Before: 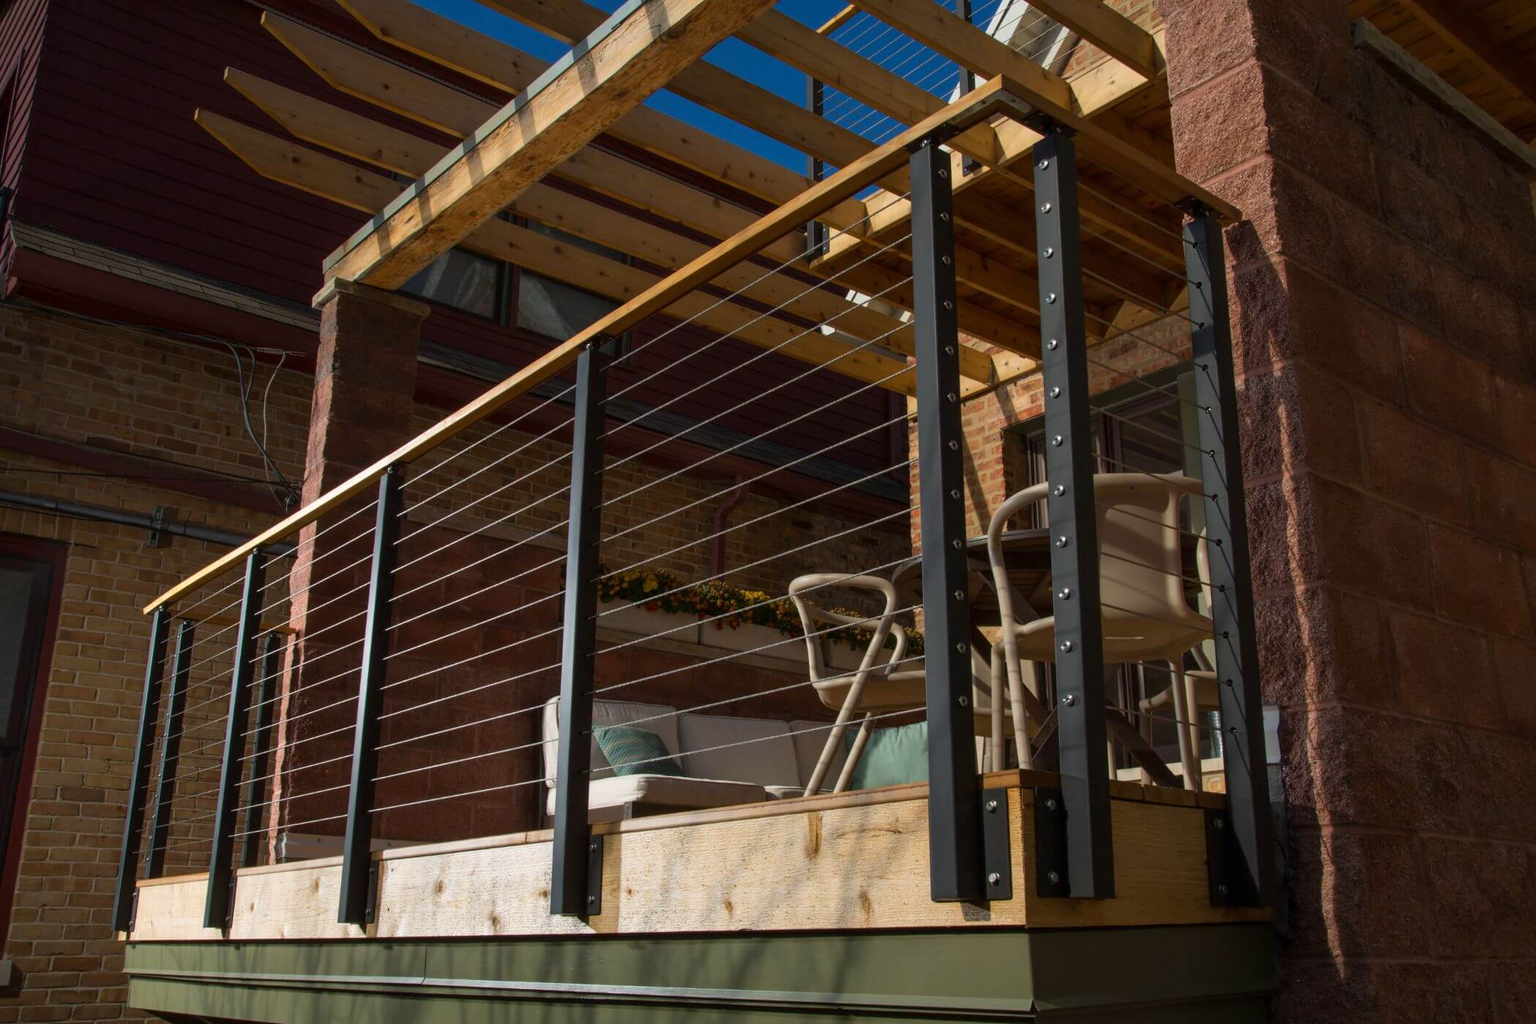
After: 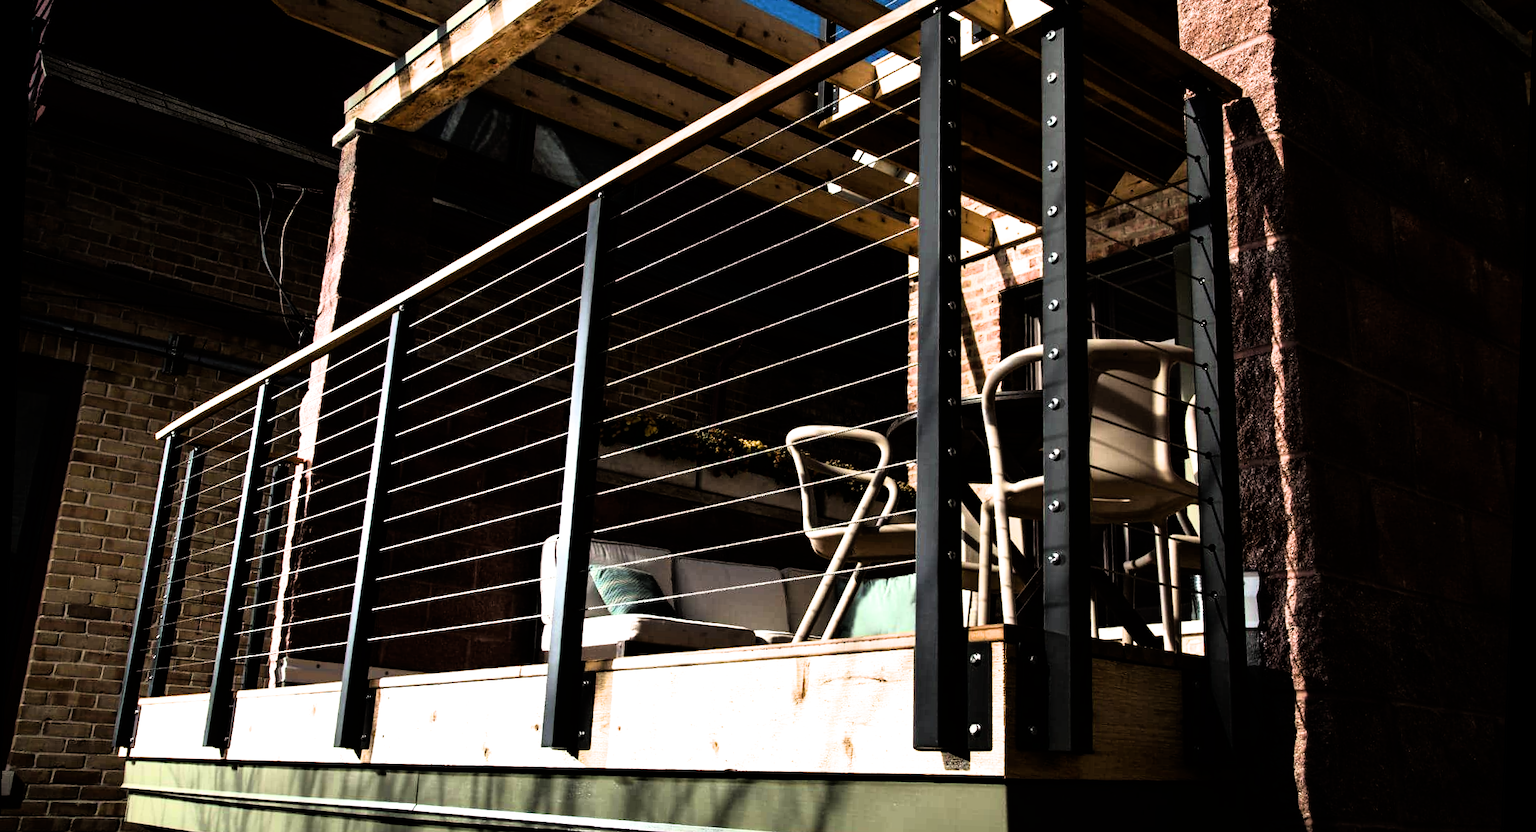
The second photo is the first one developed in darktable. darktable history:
filmic rgb: white relative exposure 2.2 EV, hardness 6.97
crop and rotate: top 15.774%, bottom 5.506%
rotate and perspective: rotation 2.27°, automatic cropping off
rgb curve: curves: ch0 [(0, 0) (0.21, 0.15) (0.24, 0.21) (0.5, 0.75) (0.75, 0.96) (0.89, 0.99) (1, 1)]; ch1 [(0, 0.02) (0.21, 0.13) (0.25, 0.2) (0.5, 0.67) (0.75, 0.9) (0.89, 0.97) (1, 1)]; ch2 [(0, 0.02) (0.21, 0.13) (0.25, 0.2) (0.5, 0.67) (0.75, 0.9) (0.89, 0.97) (1, 1)], compensate middle gray true
